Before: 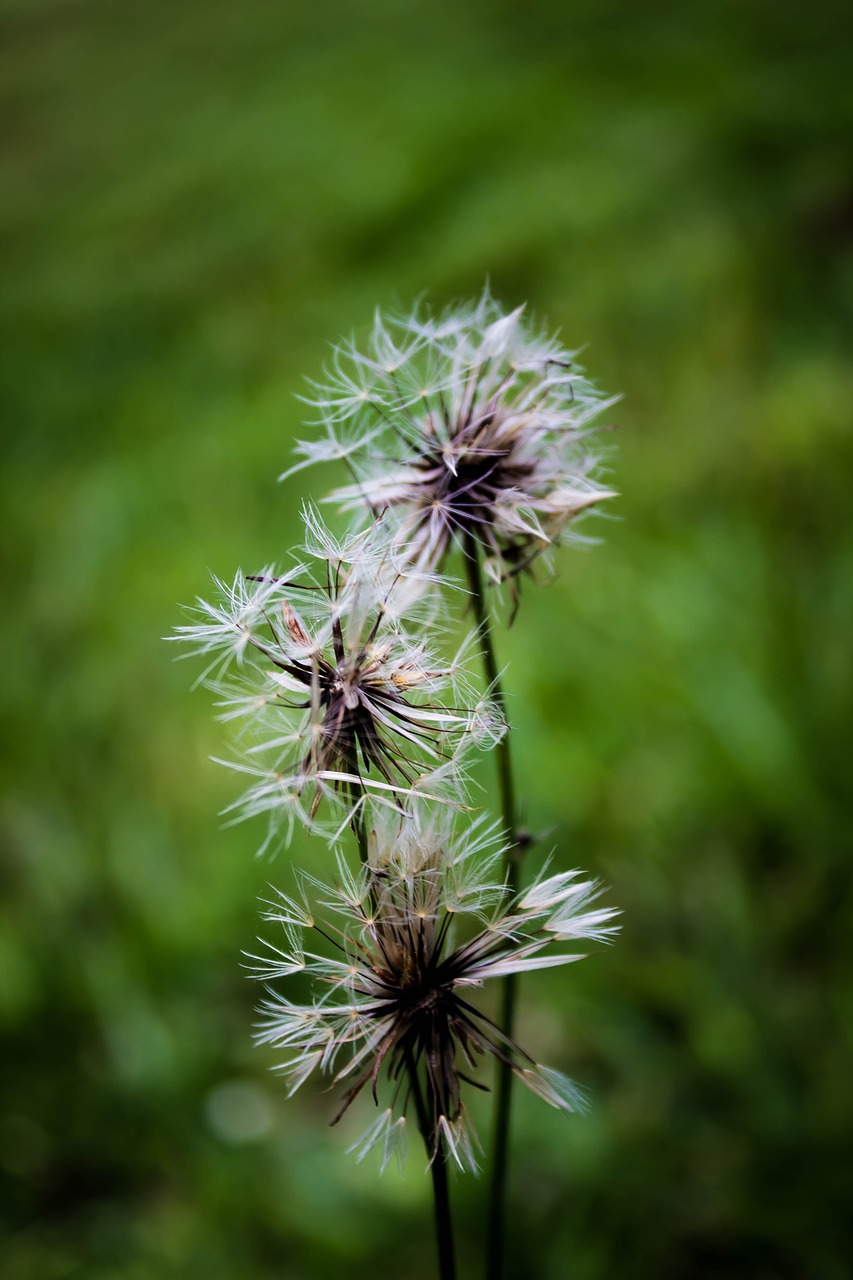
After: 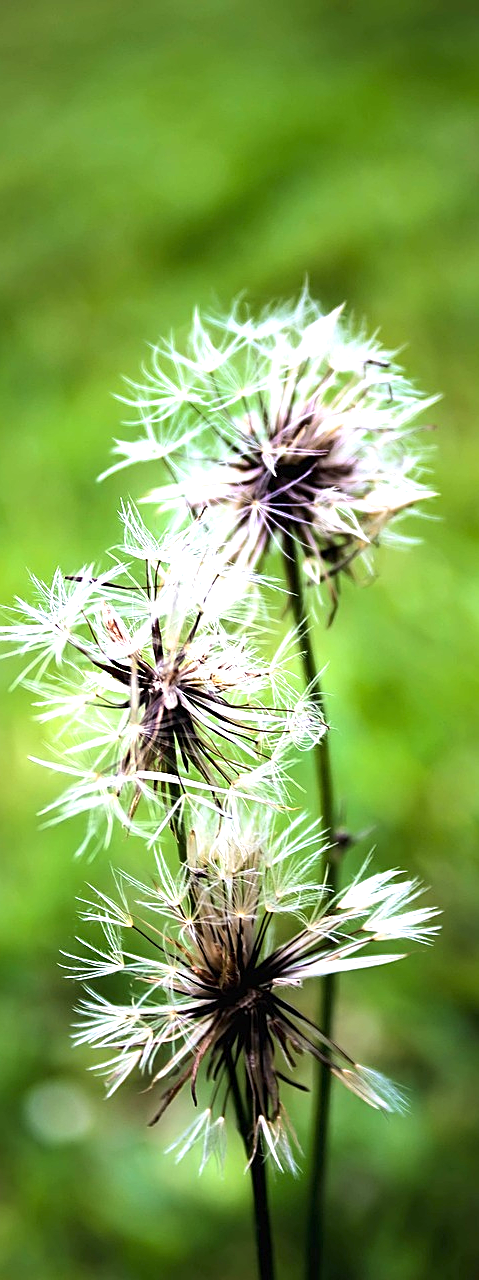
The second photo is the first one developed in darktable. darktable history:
sharpen: on, module defaults
crop: left 21.309%, right 22.513%
exposure: black level correction 0, exposure 1.353 EV, compensate exposure bias true, compensate highlight preservation false
